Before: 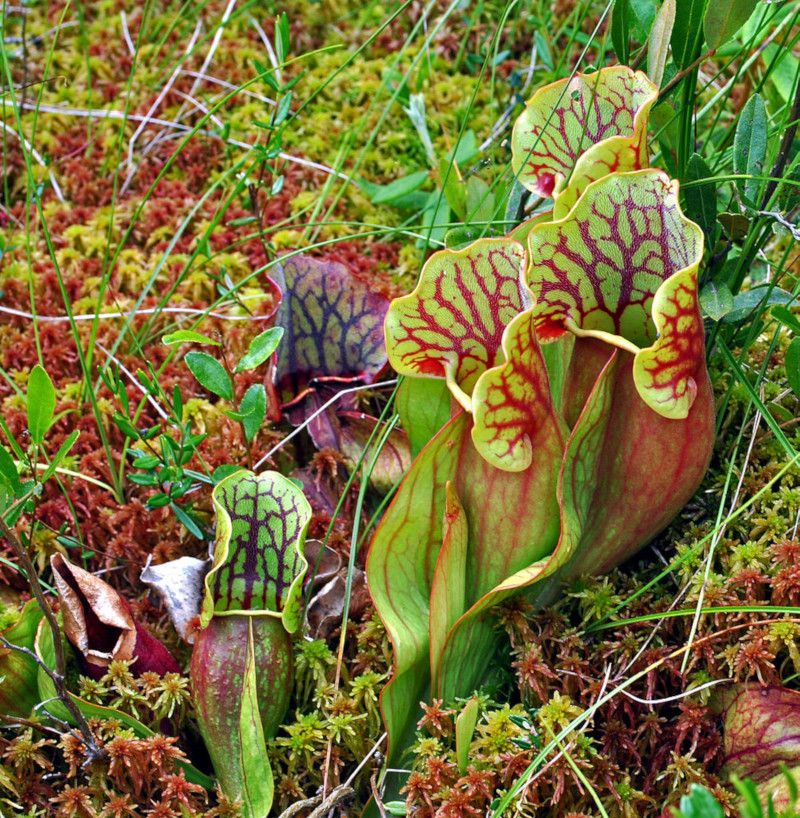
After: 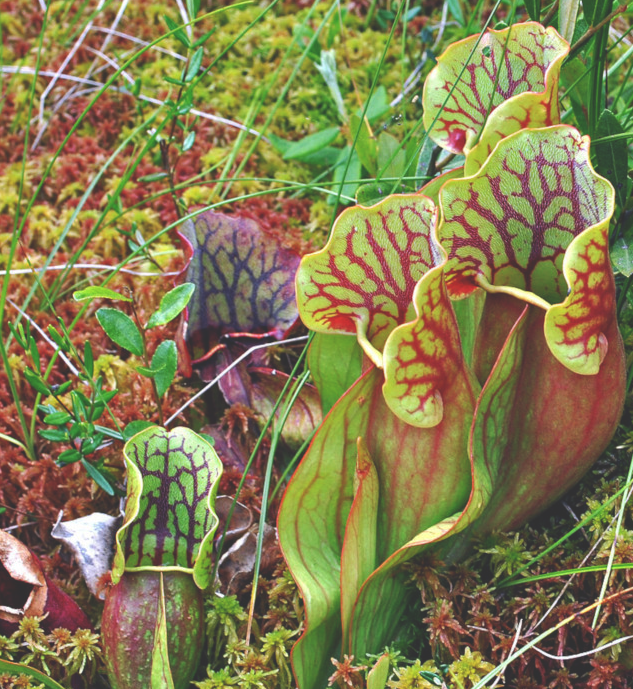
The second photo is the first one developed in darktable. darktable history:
crop: left 11.225%, top 5.381%, right 9.565%, bottom 10.314%
exposure: black level correction -0.03, compensate highlight preservation false
